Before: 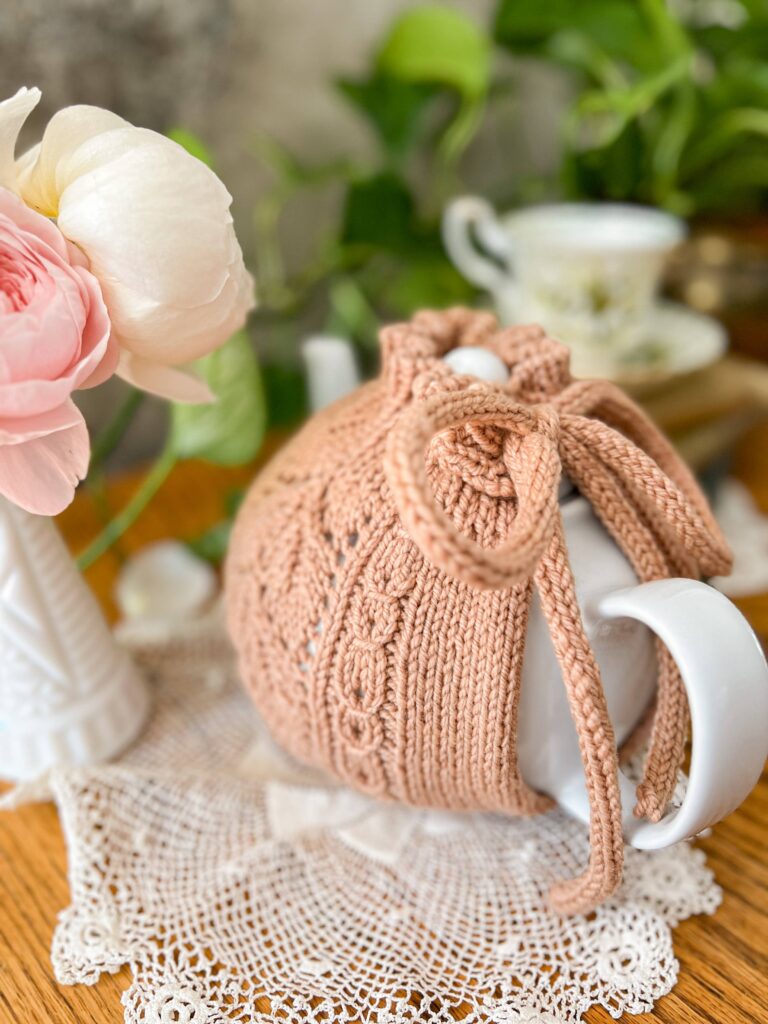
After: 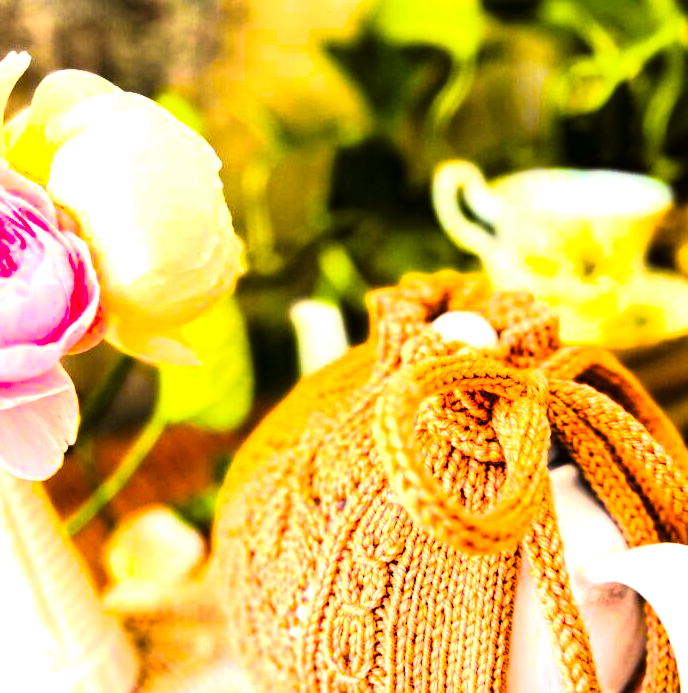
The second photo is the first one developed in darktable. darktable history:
contrast brightness saturation: contrast 0.07, brightness -0.13, saturation 0.06
crop: left 1.509%, top 3.452%, right 7.696%, bottom 28.452%
color balance rgb: linear chroma grading › highlights 100%, linear chroma grading › global chroma 23.41%, perceptual saturation grading › global saturation 35.38%, hue shift -10.68°, perceptual brilliance grading › highlights 47.25%, perceptual brilliance grading › mid-tones 22.2%, perceptual brilliance grading › shadows -5.93%
tone curve: curves: ch0 [(0.016, 0.011) (0.094, 0.016) (0.469, 0.508) (0.721, 0.862) (1, 1)], color space Lab, linked channels, preserve colors none
